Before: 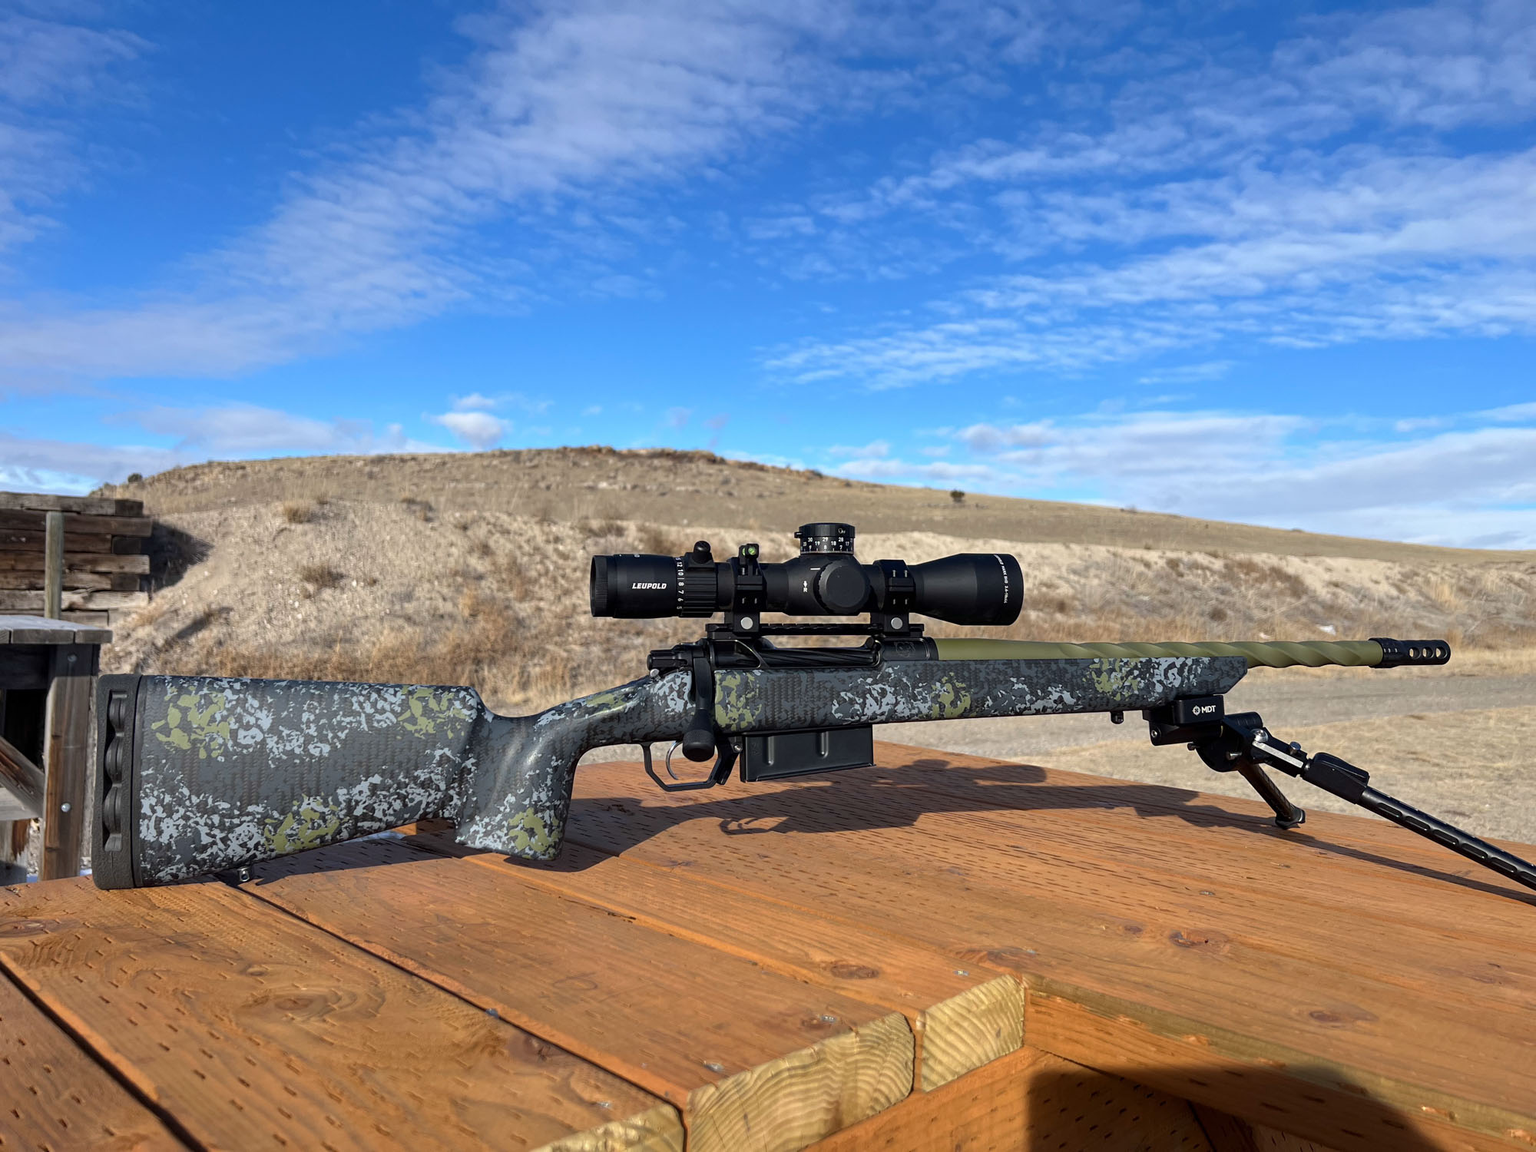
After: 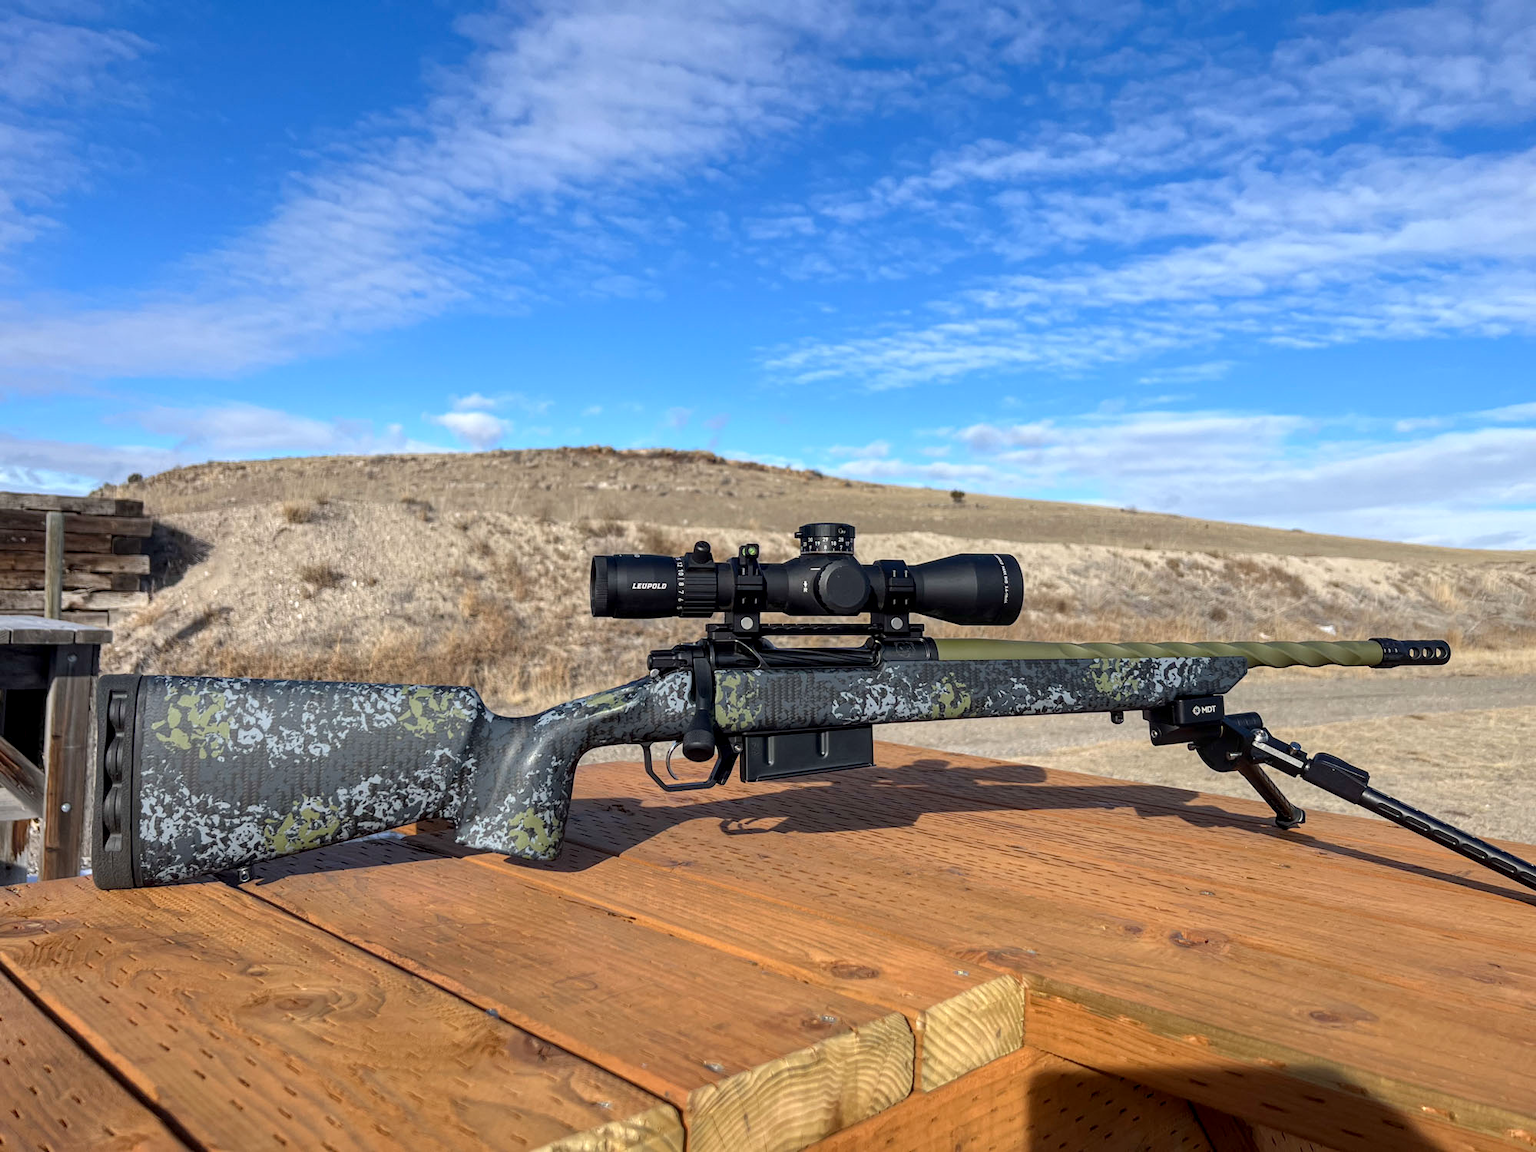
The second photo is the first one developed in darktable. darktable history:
local contrast: on, module defaults
levels: levels [0, 0.478, 1]
